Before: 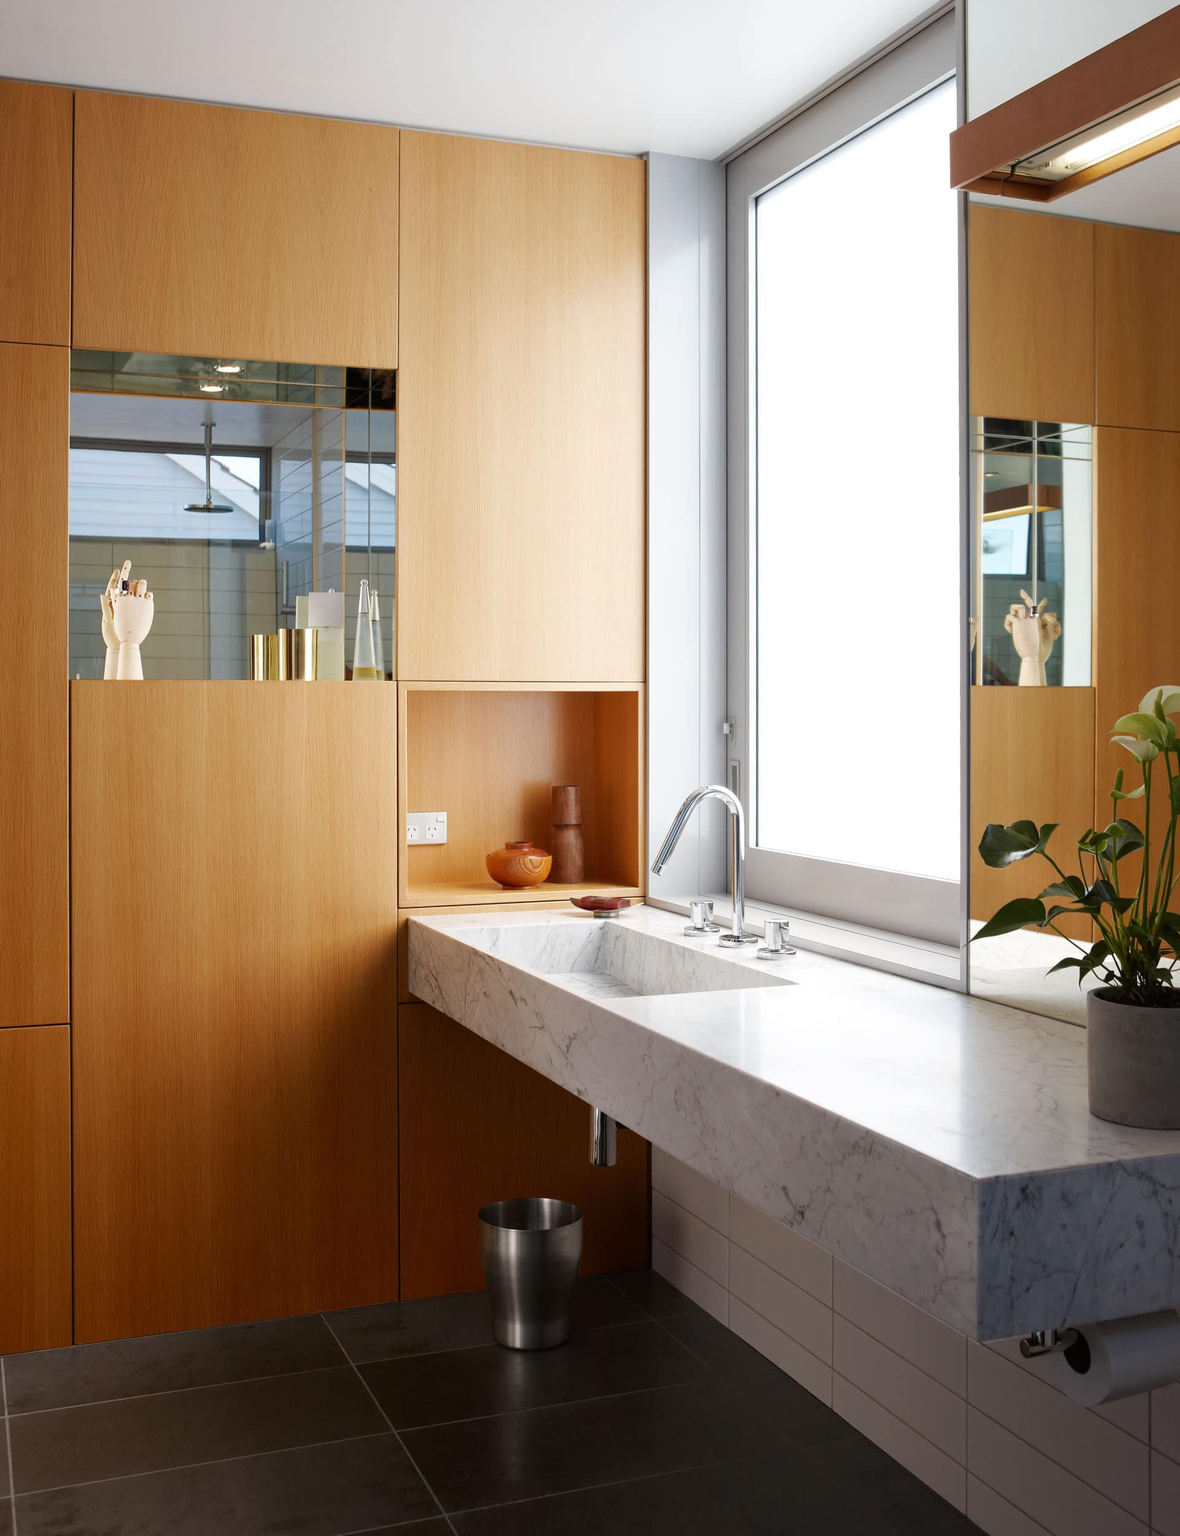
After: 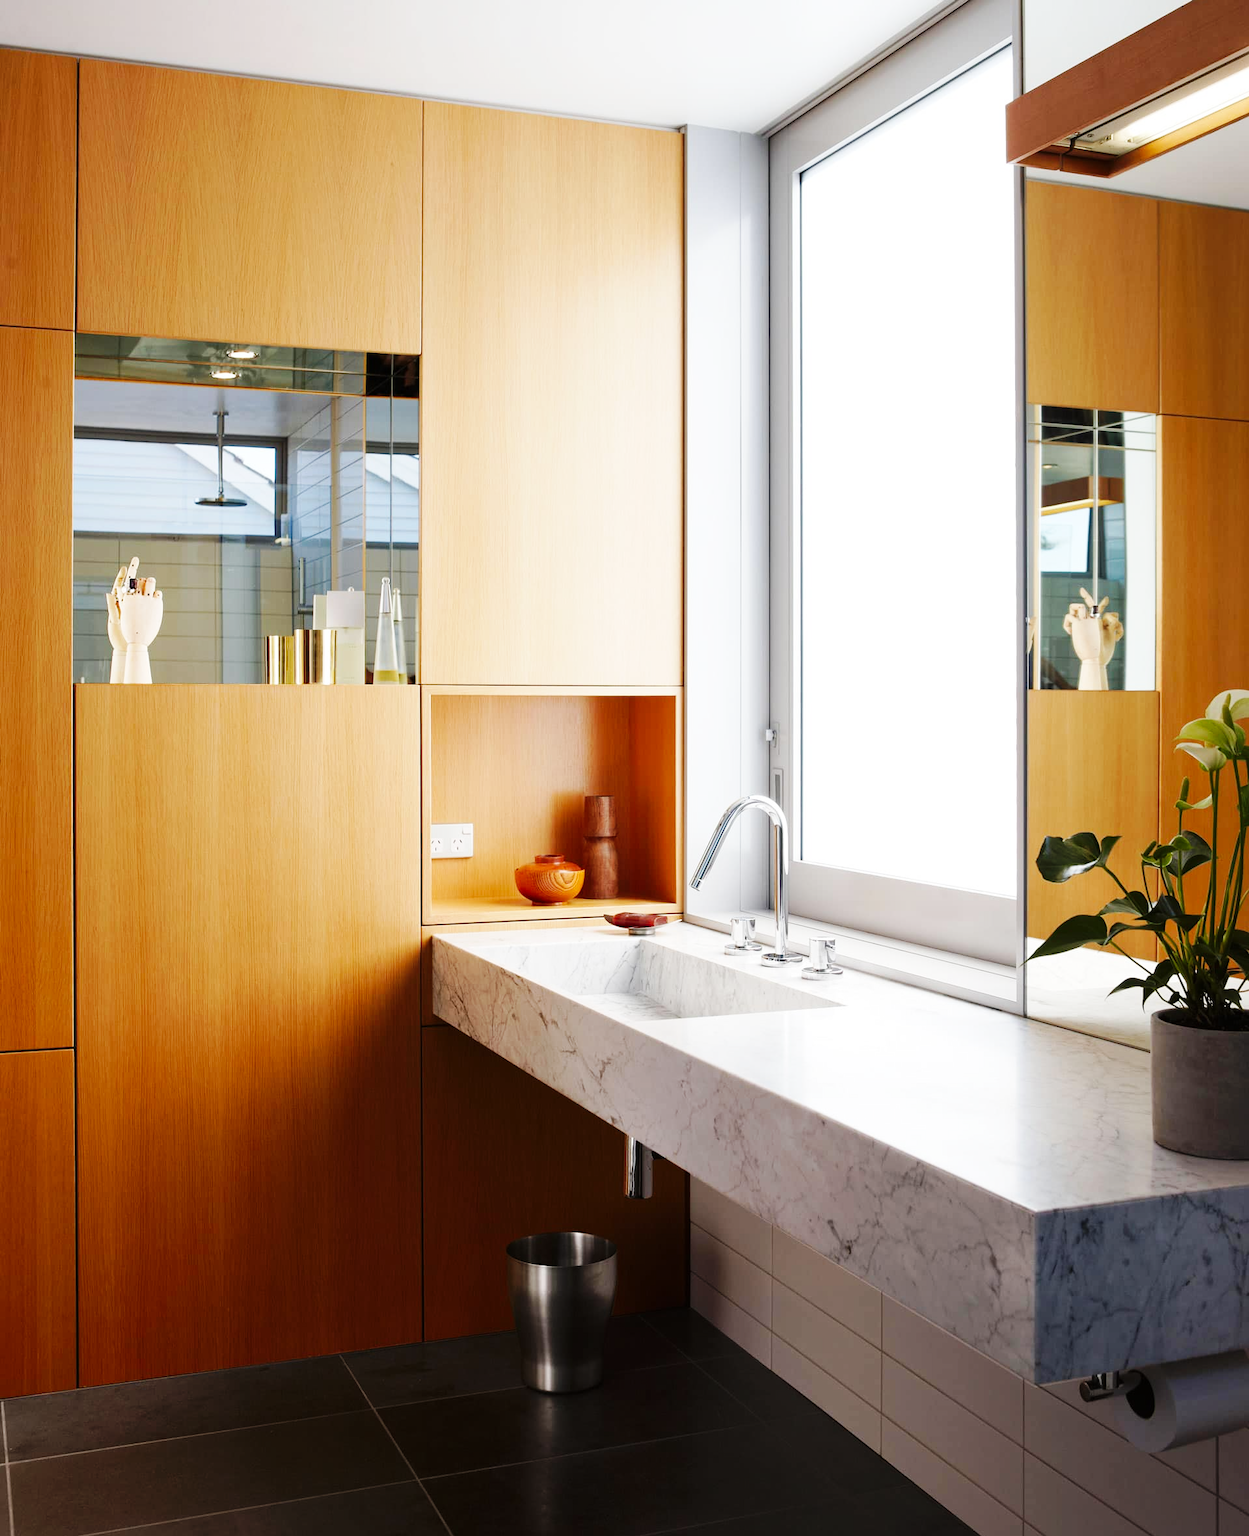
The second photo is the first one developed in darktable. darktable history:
base curve: curves: ch0 [(0, 0) (0.032, 0.025) (0.121, 0.166) (0.206, 0.329) (0.605, 0.79) (1, 1)], preserve colors none
crop and rotate: top 2.313%, bottom 3.244%
